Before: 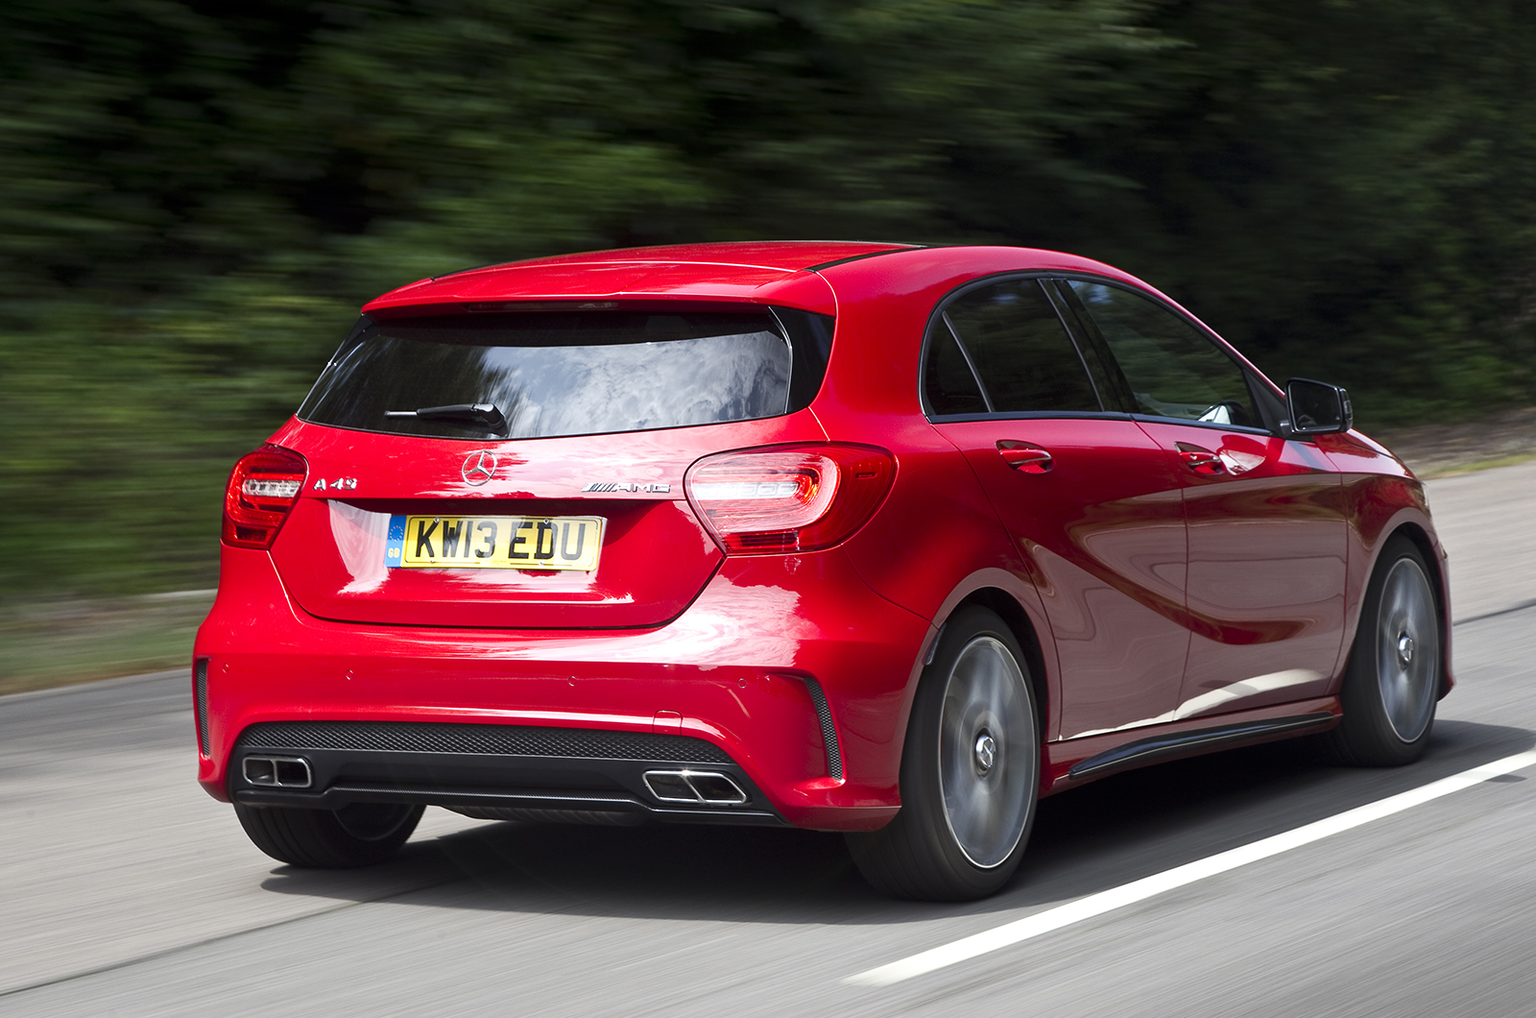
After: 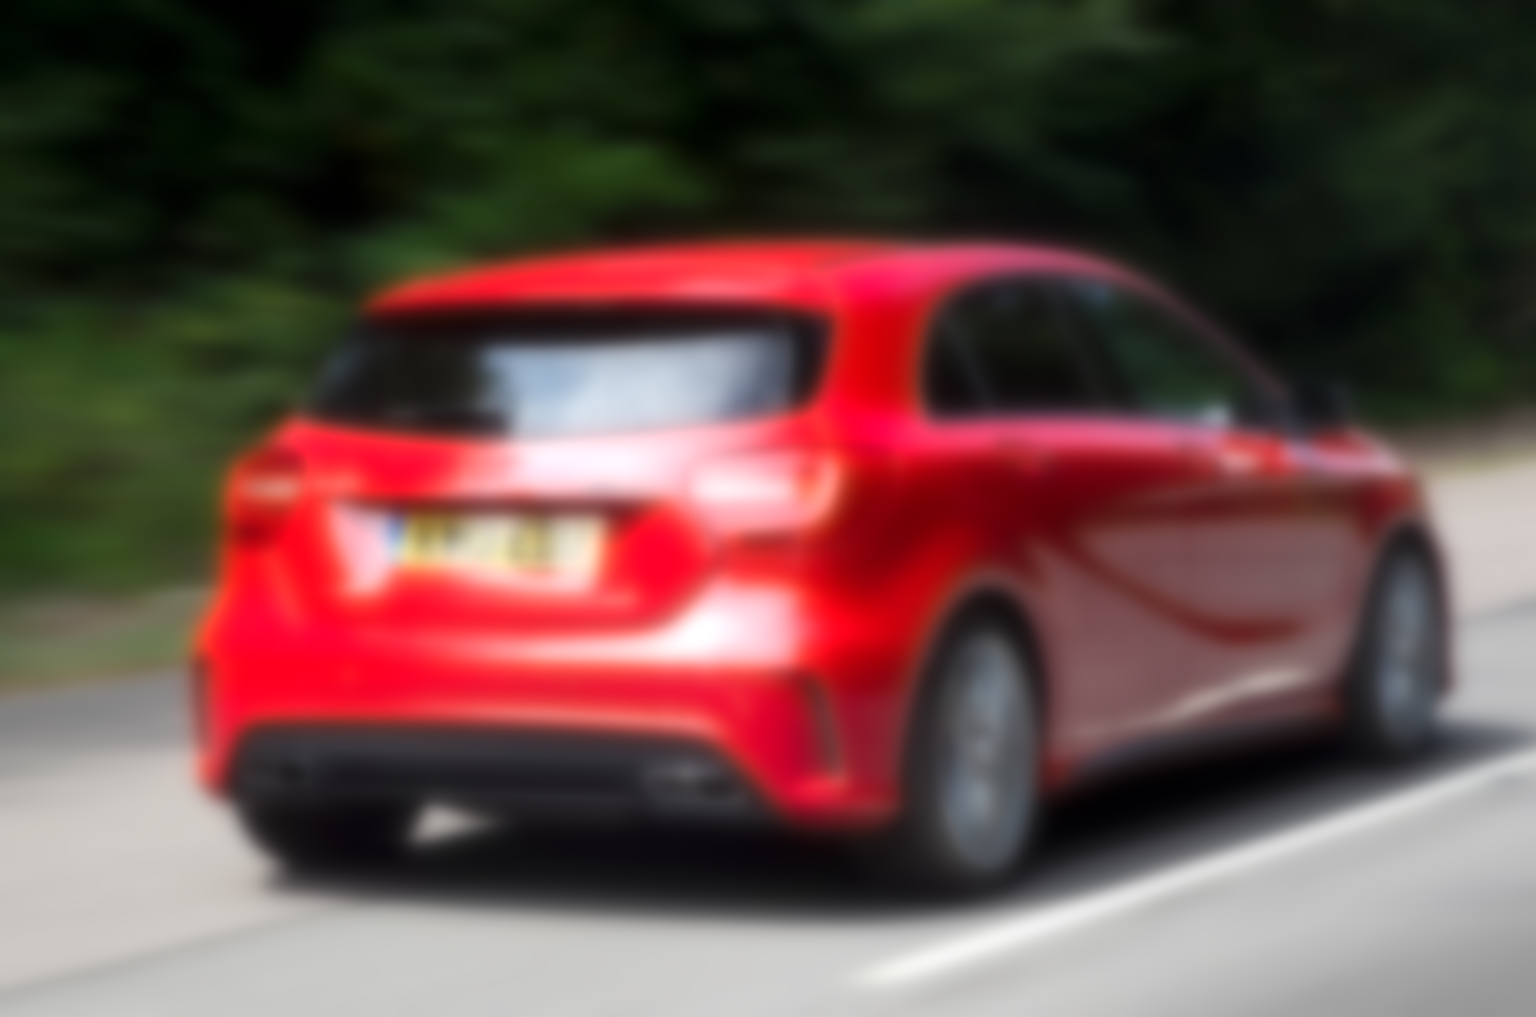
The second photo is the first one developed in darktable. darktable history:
lowpass: on, module defaults
exposure: exposure 0.2 EV, compensate highlight preservation false
